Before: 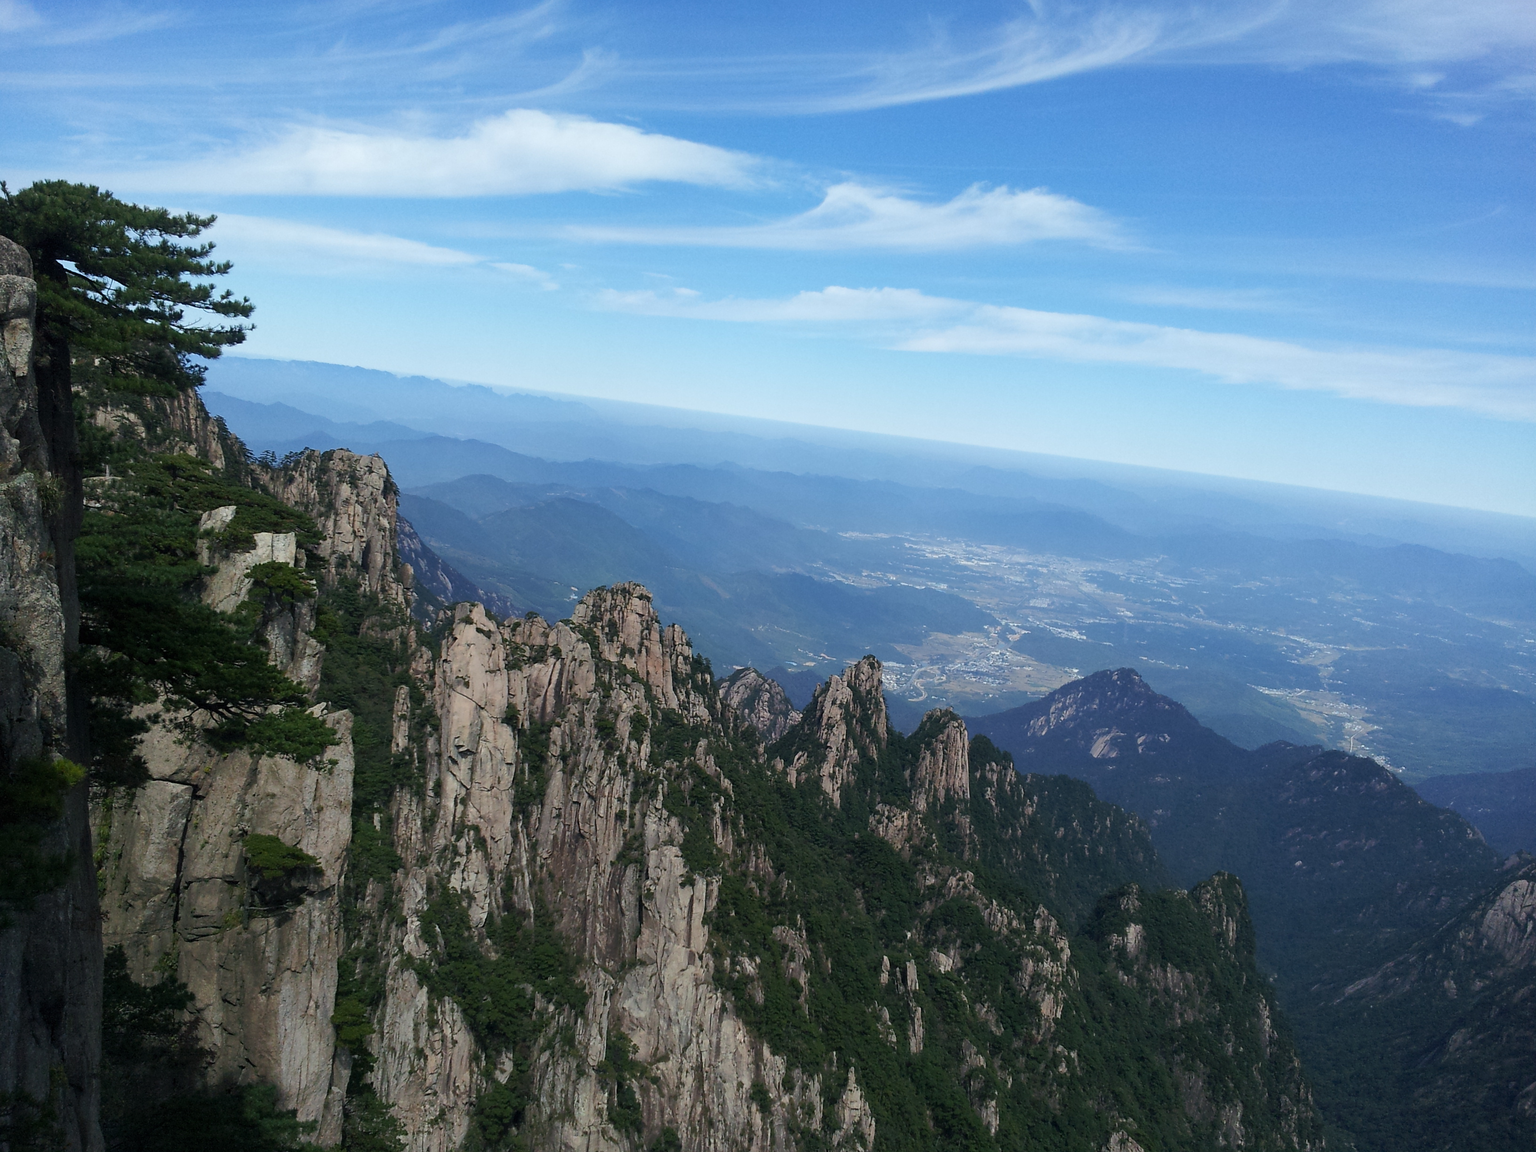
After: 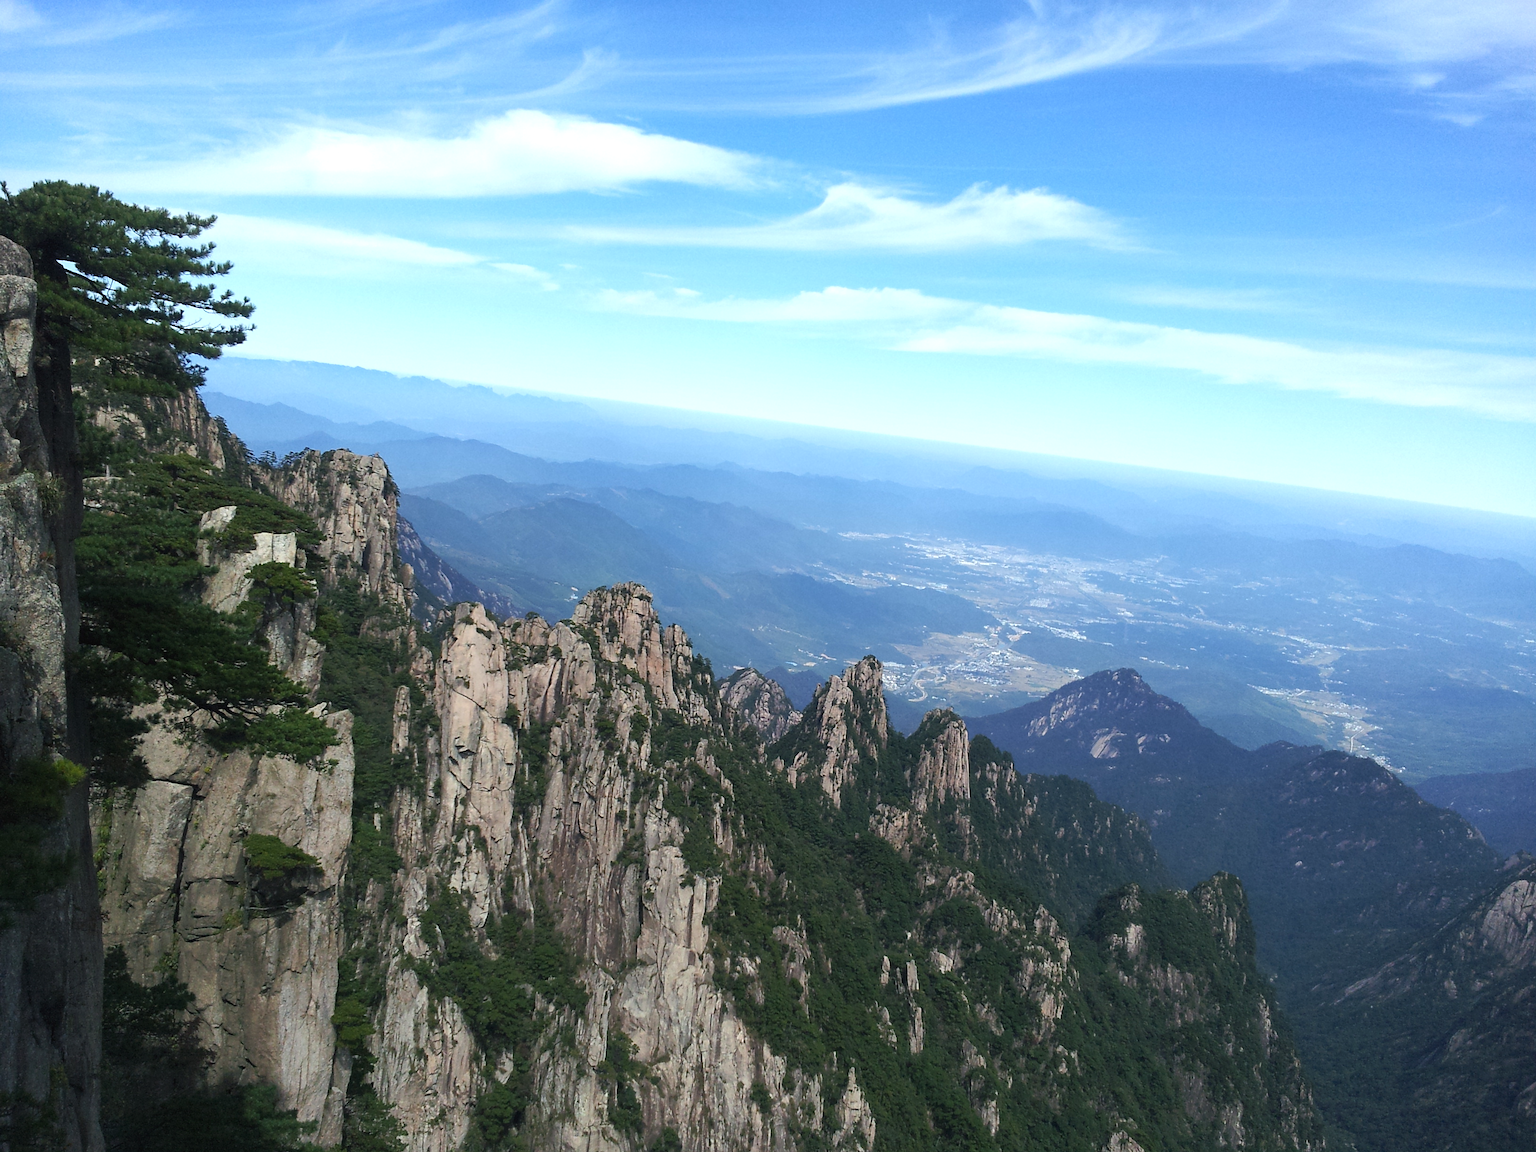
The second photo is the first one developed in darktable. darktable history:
exposure: black level correction -0.002, exposure 0.548 EV, compensate exposure bias true, compensate highlight preservation false
